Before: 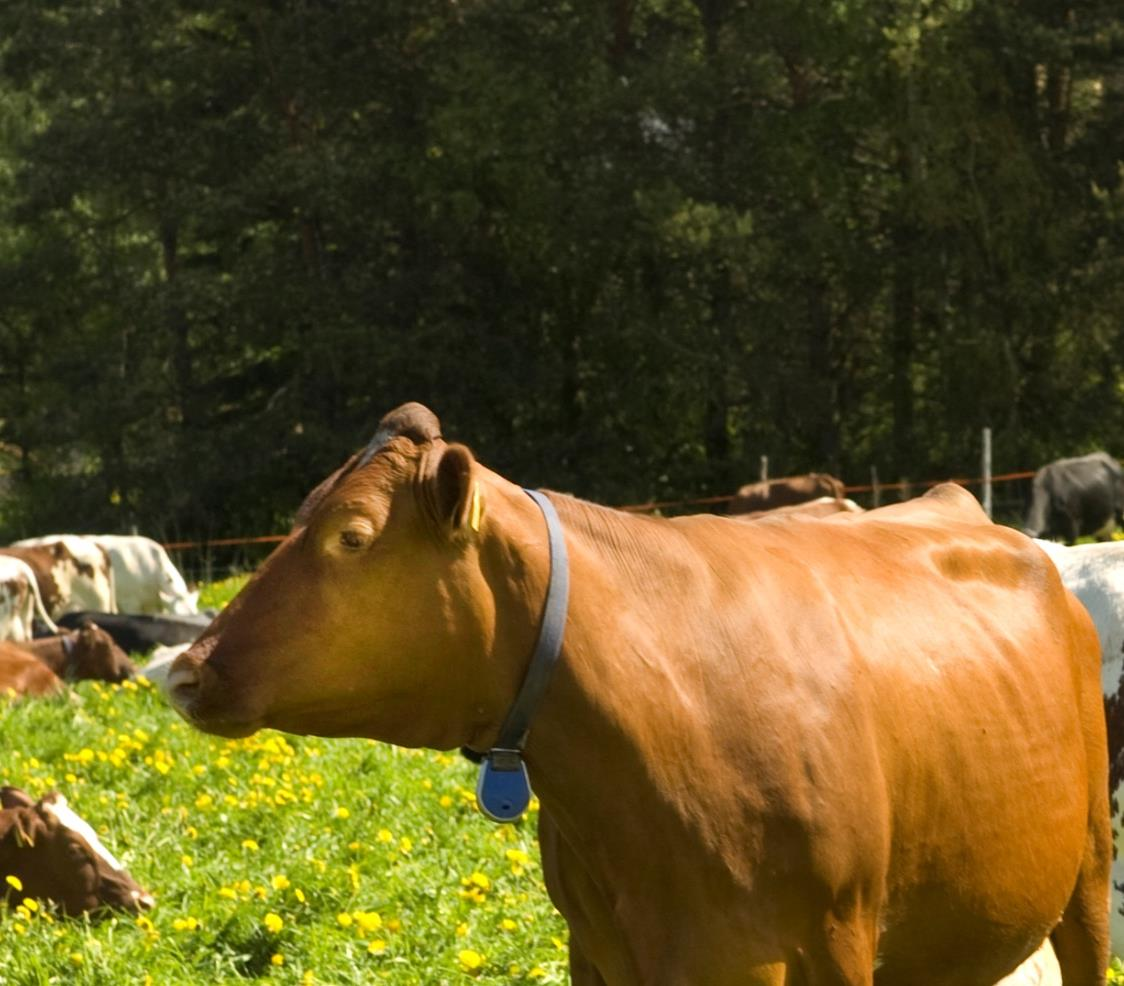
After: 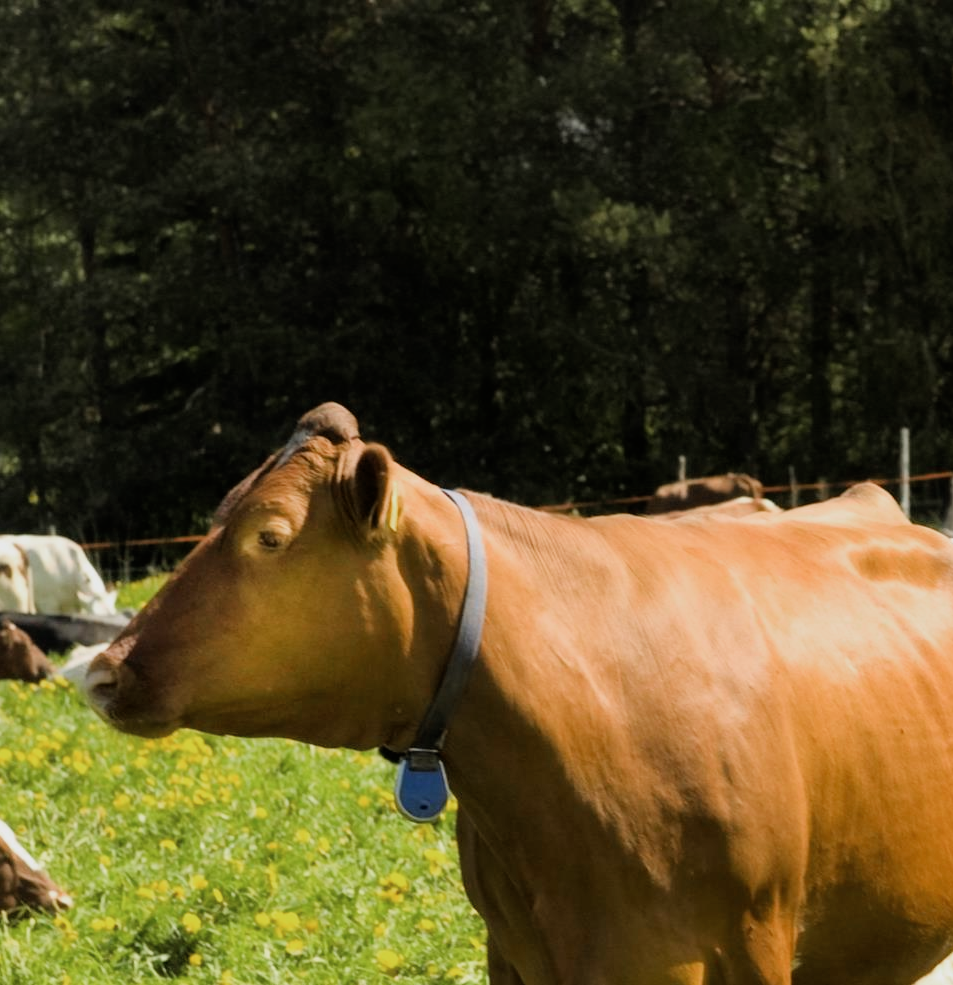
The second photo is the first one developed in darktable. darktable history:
tone equalizer: -8 EV -0.418 EV, -7 EV -0.386 EV, -6 EV -0.338 EV, -5 EV -0.202 EV, -3 EV 0.201 EV, -2 EV 0.355 EV, -1 EV 0.374 EV, +0 EV 0.396 EV
crop: left 7.353%, right 7.823%
color zones: curves: ch0 [(0, 0.5) (0.143, 0.5) (0.286, 0.456) (0.429, 0.5) (0.571, 0.5) (0.714, 0.5) (0.857, 0.5) (1, 0.5)]; ch1 [(0, 0.5) (0.143, 0.5) (0.286, 0.422) (0.429, 0.5) (0.571, 0.5) (0.714, 0.5) (0.857, 0.5) (1, 0.5)]
filmic rgb: black relative exposure -8 EV, white relative exposure 4.01 EV, hardness 4.21
